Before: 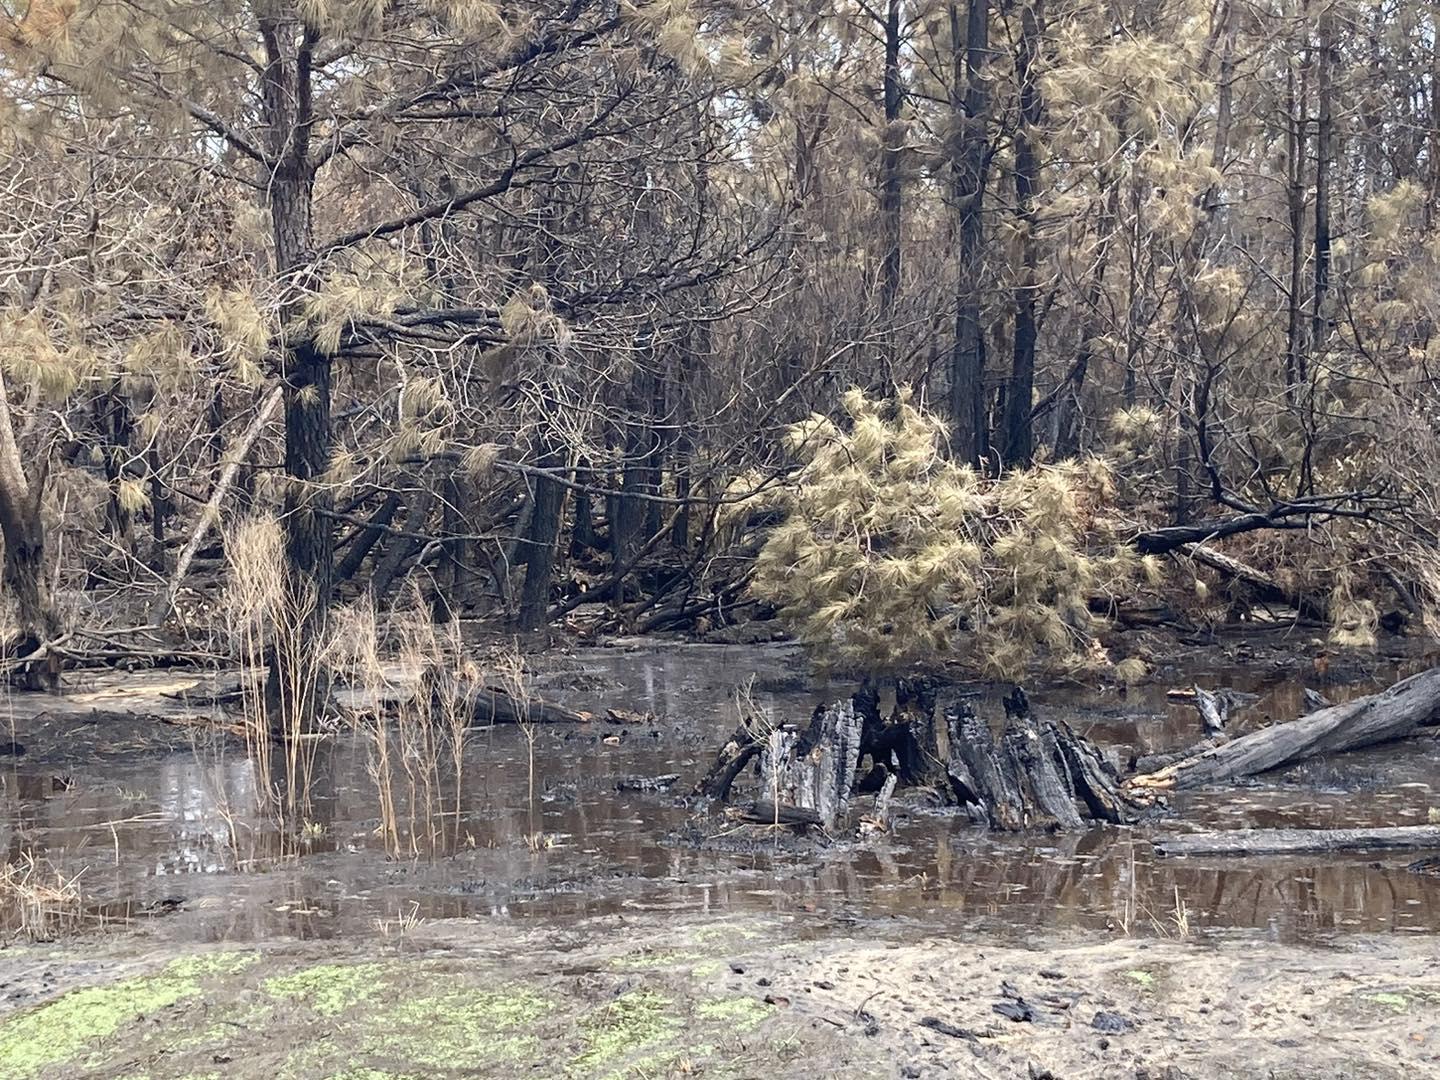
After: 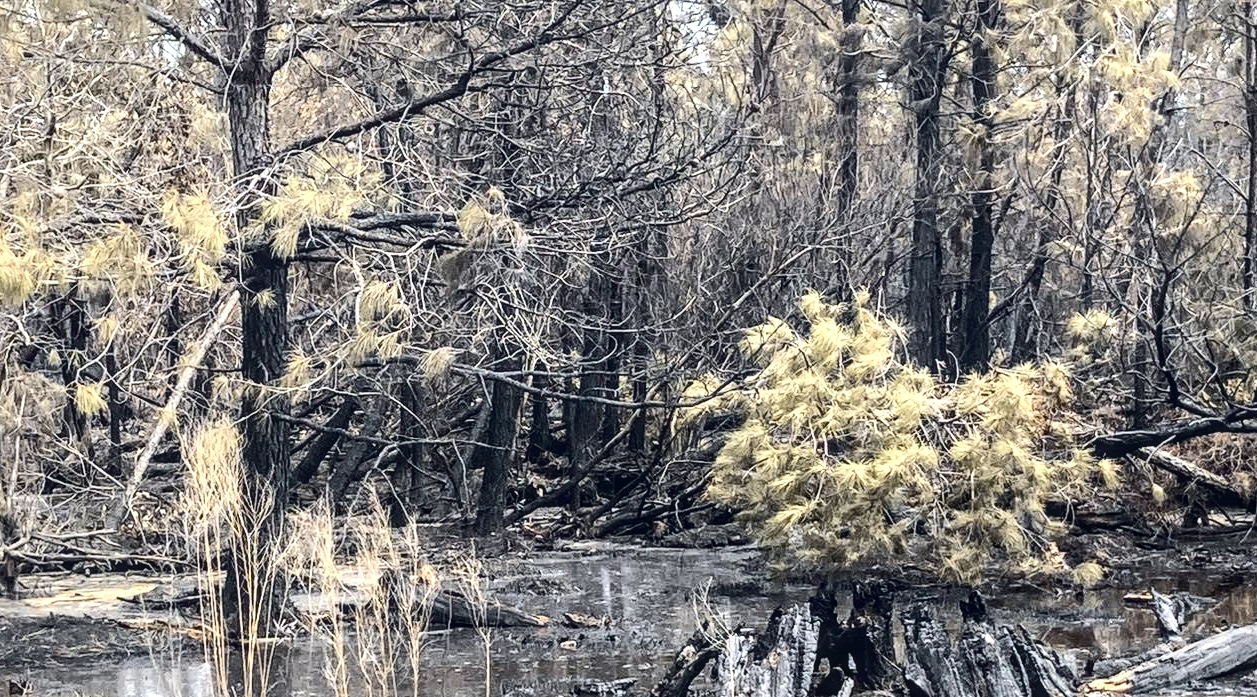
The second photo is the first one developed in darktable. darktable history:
tone curve: curves: ch0 [(0, 0.023) (0.087, 0.065) (0.184, 0.168) (0.45, 0.54) (0.57, 0.683) (0.722, 0.825) (0.877, 0.948) (1, 1)]; ch1 [(0, 0) (0.388, 0.369) (0.44, 0.45) (0.495, 0.491) (0.534, 0.528) (0.657, 0.655) (1, 1)]; ch2 [(0, 0) (0.353, 0.317) (0.408, 0.427) (0.5, 0.497) (0.534, 0.544) (0.576, 0.605) (0.625, 0.631) (1, 1)], color space Lab, independent channels, preserve colors none
crop: left 3.015%, top 8.969%, right 9.647%, bottom 26.457%
local contrast: on, module defaults
tone equalizer: -8 EV -0.417 EV, -7 EV -0.389 EV, -6 EV -0.333 EV, -5 EV -0.222 EV, -3 EV 0.222 EV, -2 EV 0.333 EV, -1 EV 0.389 EV, +0 EV 0.417 EV, edges refinement/feathering 500, mask exposure compensation -1.57 EV, preserve details no
